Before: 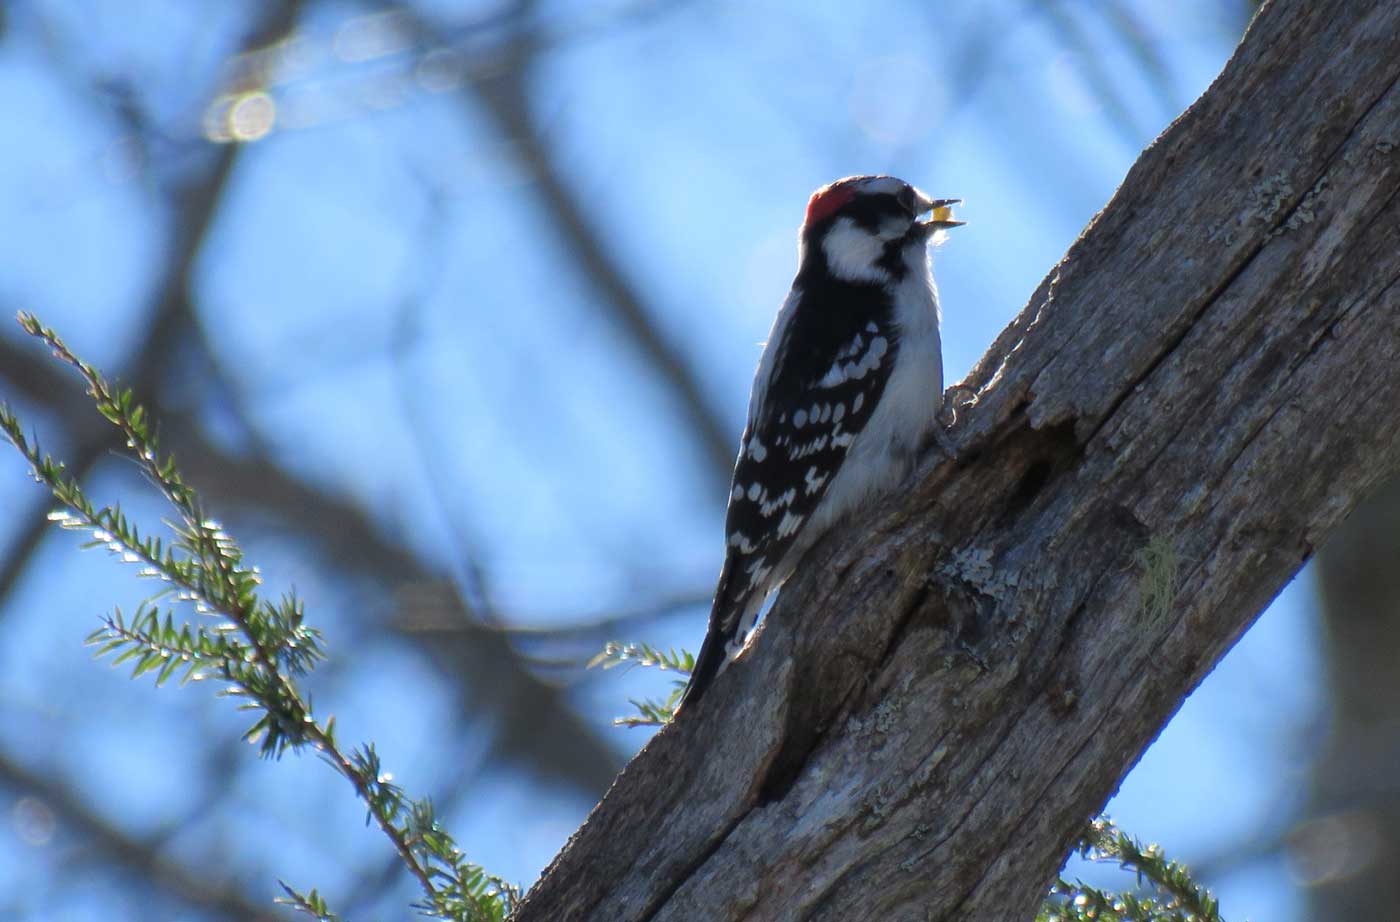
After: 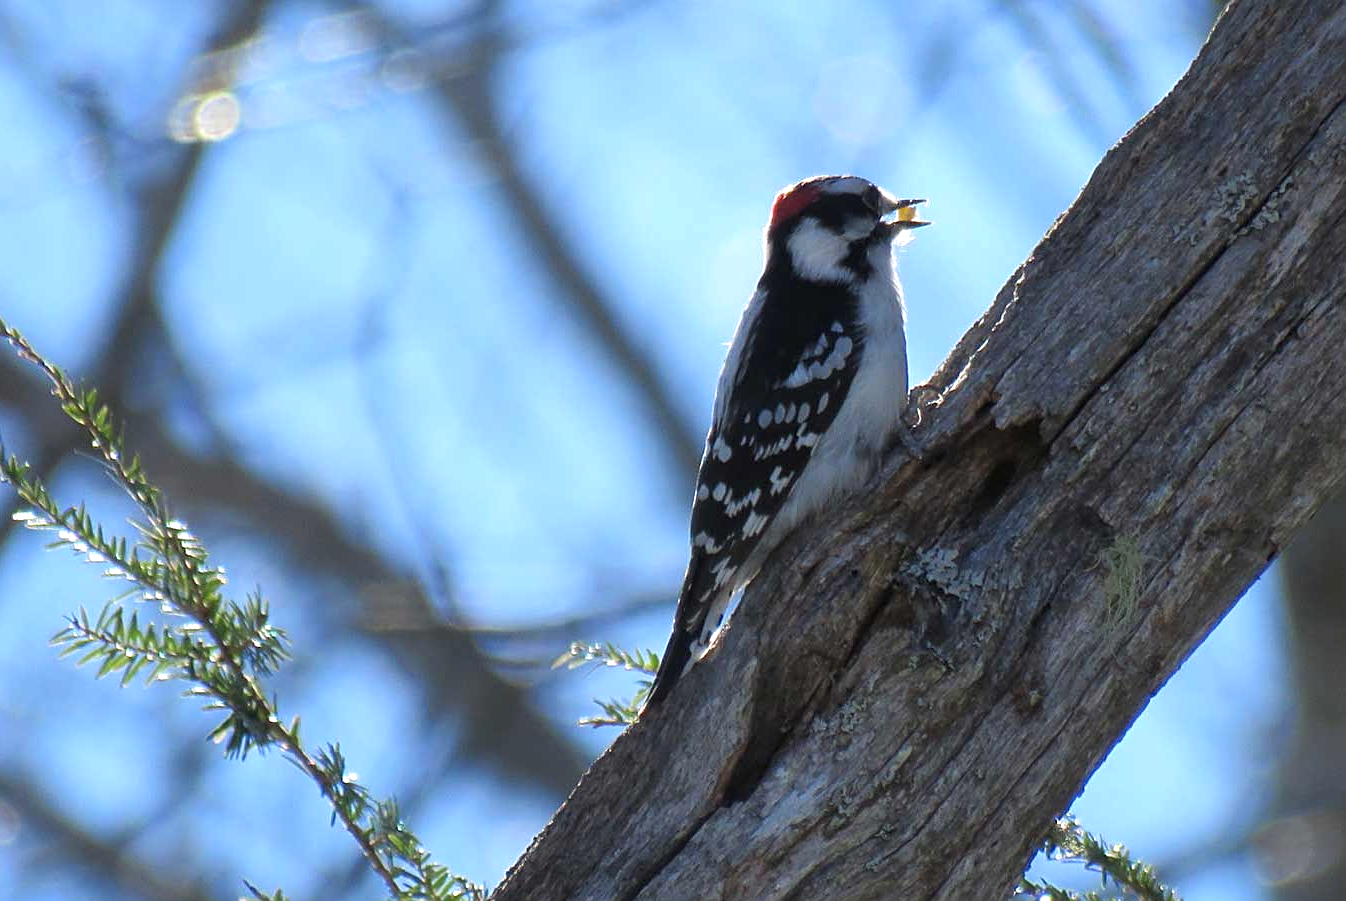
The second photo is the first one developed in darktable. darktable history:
exposure: black level correction 0, exposure 0.301 EV, compensate highlight preservation false
sharpen: on, module defaults
crop and rotate: left 2.524%, right 1.282%, bottom 2.244%
